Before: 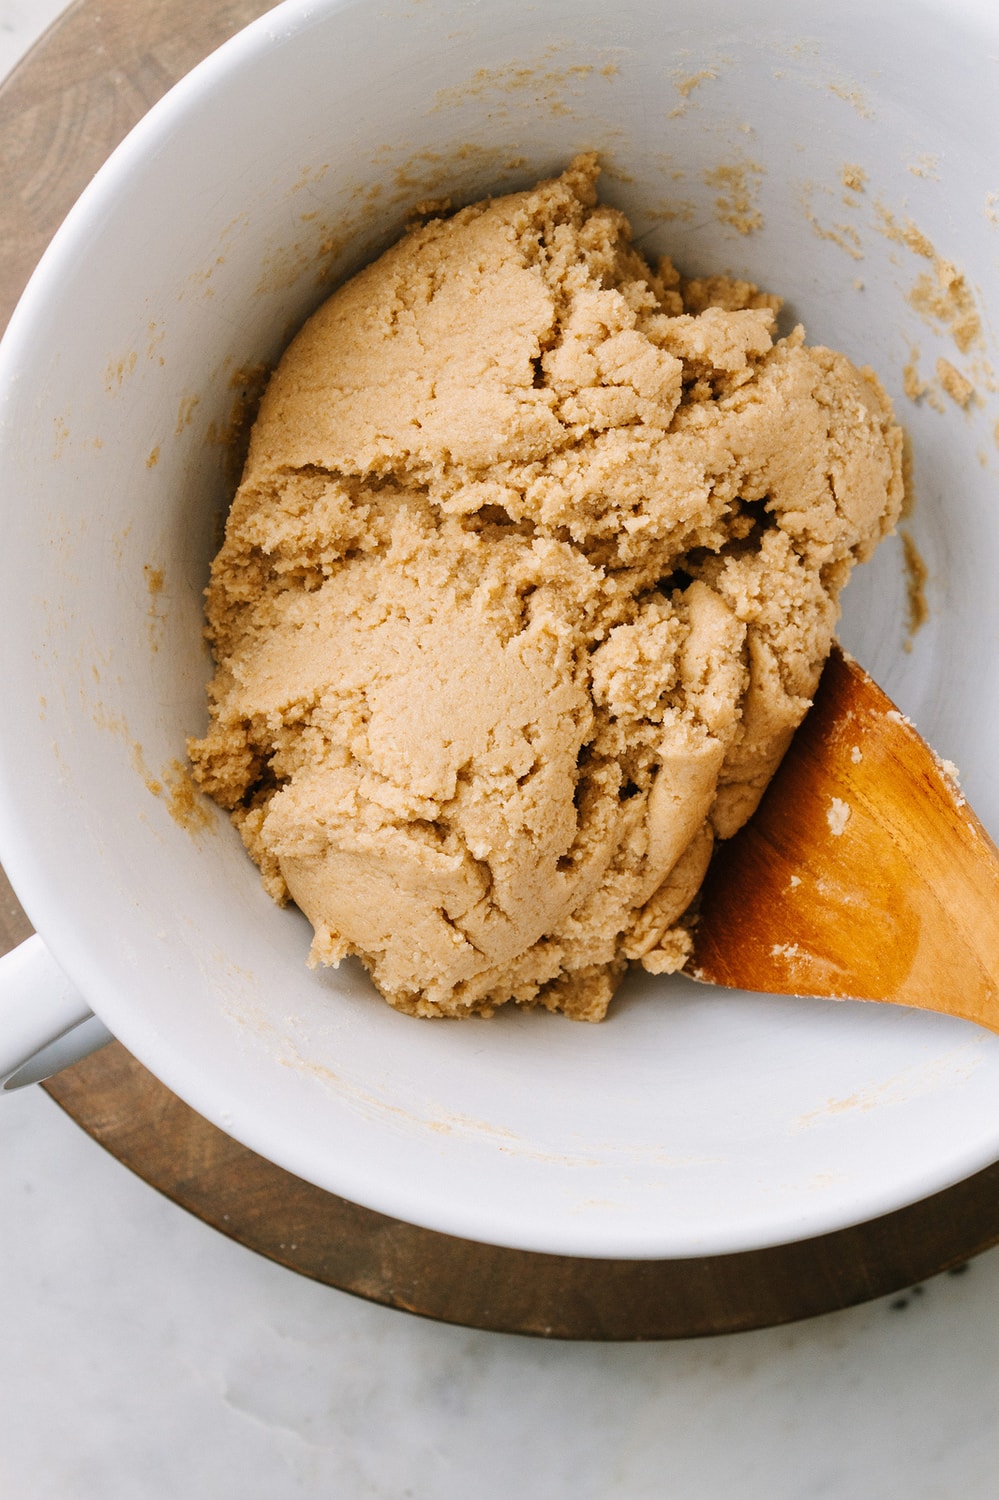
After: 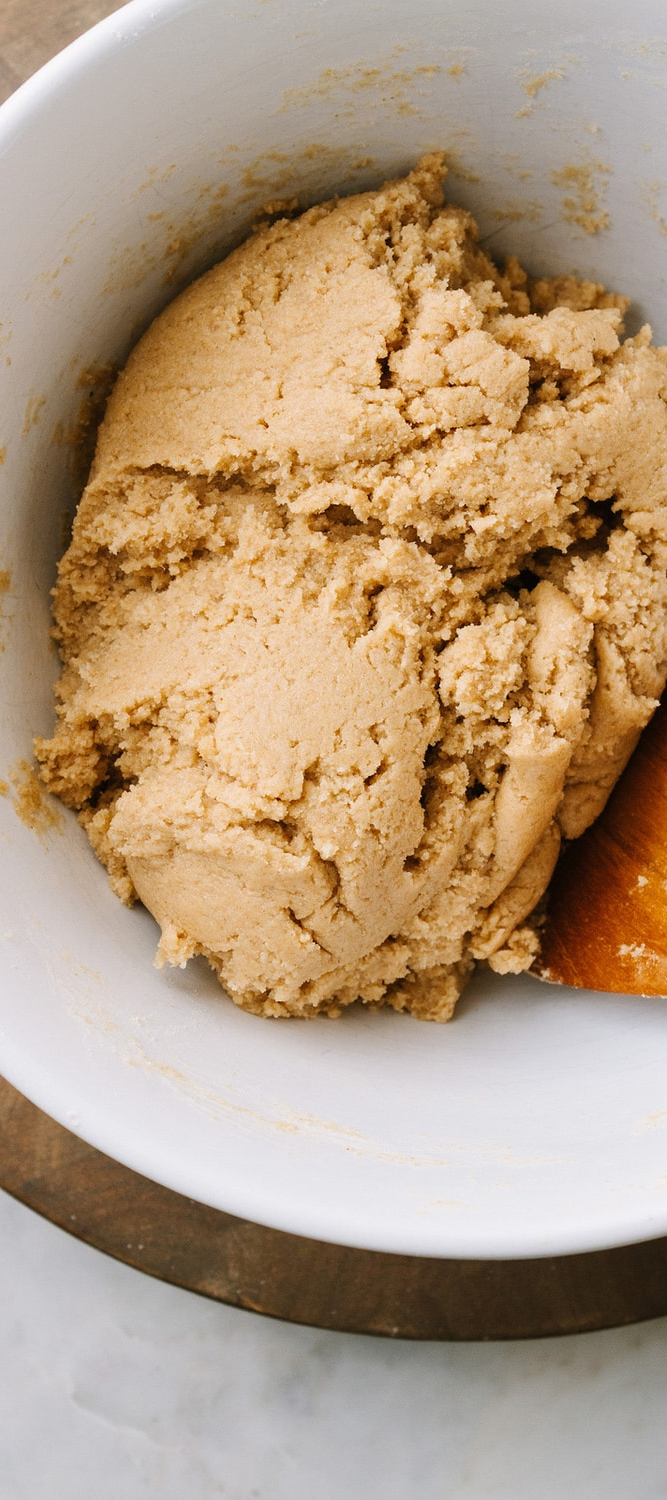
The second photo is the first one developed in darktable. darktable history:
crop: left 15.369%, right 17.778%
